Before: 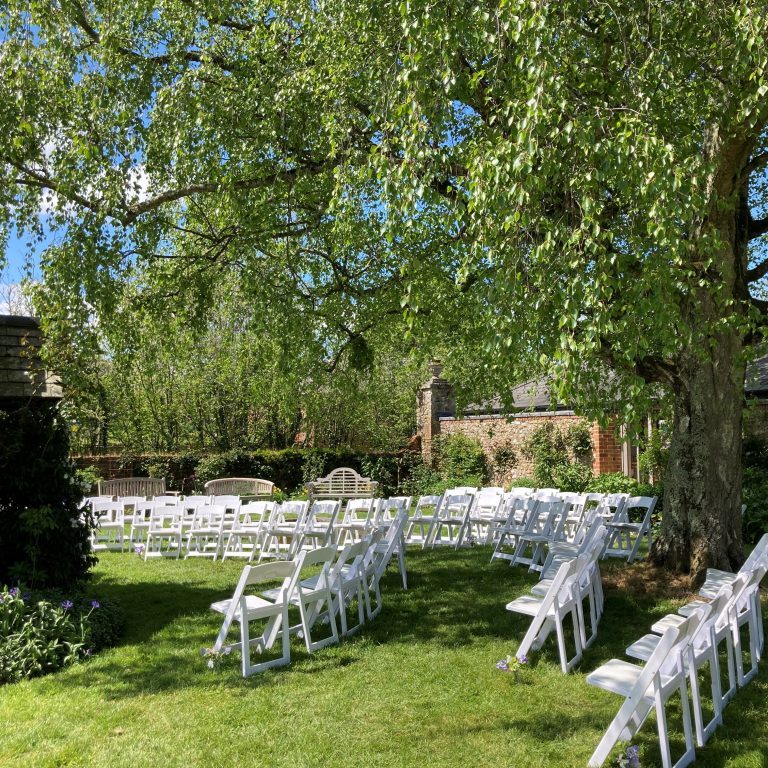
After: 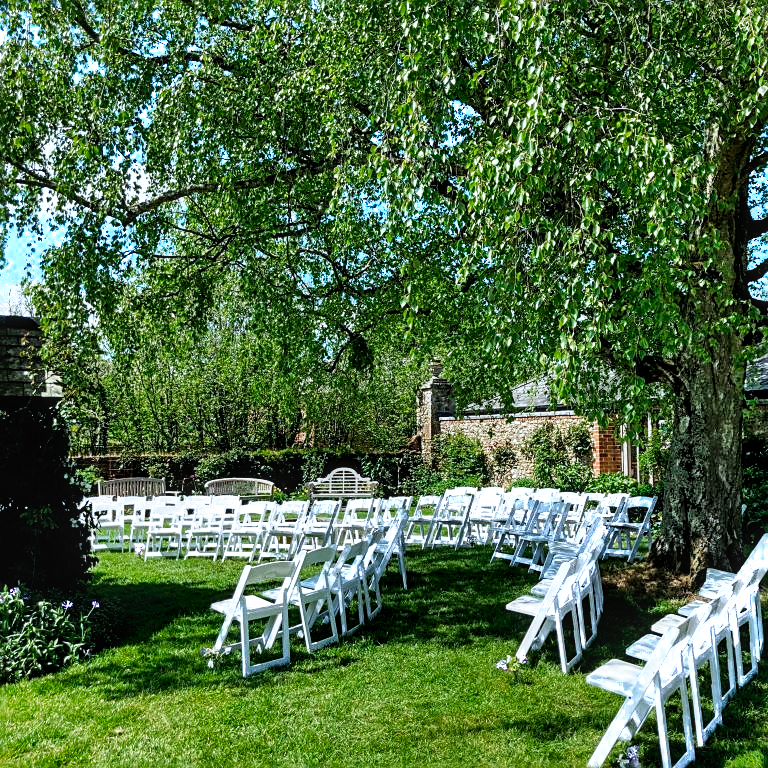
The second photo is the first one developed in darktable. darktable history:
tone curve: curves: ch0 [(0, 0) (0.003, 0) (0.011, 0.001) (0.025, 0.002) (0.044, 0.004) (0.069, 0.006) (0.1, 0.009) (0.136, 0.03) (0.177, 0.076) (0.224, 0.13) (0.277, 0.202) (0.335, 0.28) (0.399, 0.367) (0.468, 0.46) (0.543, 0.562) (0.623, 0.67) (0.709, 0.787) (0.801, 0.889) (0.898, 0.972) (1, 1)], preserve colors none
color zones: curves: ch0 [(0.203, 0.433) (0.607, 0.517) (0.697, 0.696) (0.705, 0.897)]
shadows and highlights: shadows 75, highlights -60.85, soften with gaussian
local contrast: on, module defaults
sharpen: on, module defaults
color calibration: illuminant F (fluorescent), F source F9 (Cool White Deluxe 4150 K) – high CRI, x 0.374, y 0.373, temperature 4158.34 K
